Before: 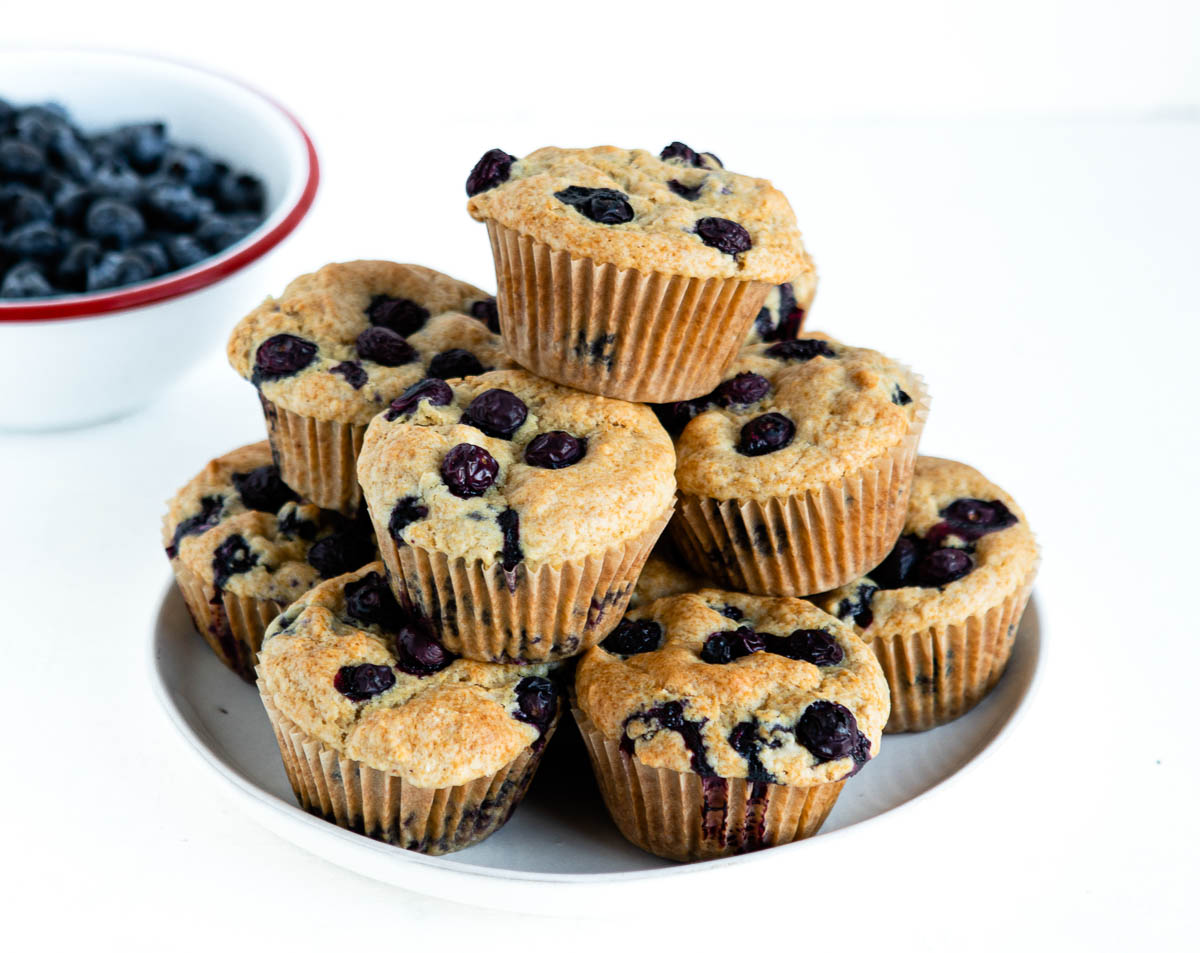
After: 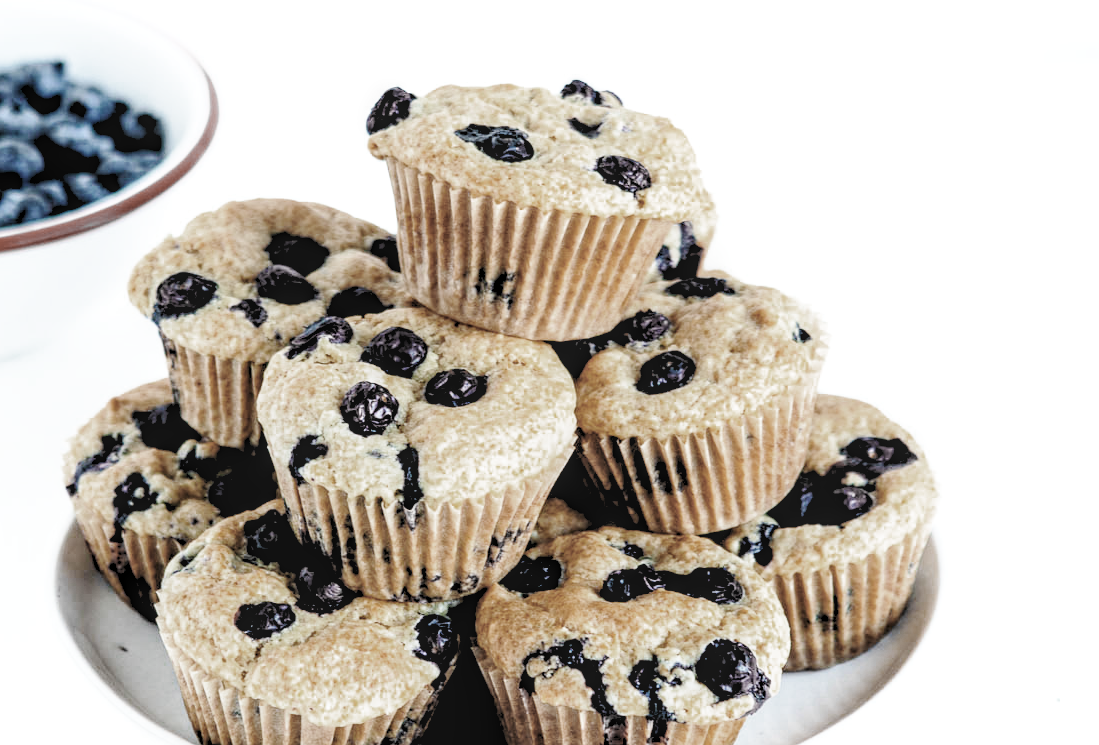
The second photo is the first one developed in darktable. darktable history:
exposure: exposure -0.17 EV, compensate highlight preservation false
levels: levels [0.072, 0.414, 0.976]
base curve: curves: ch0 [(0, 0) (0.028, 0.03) (0.121, 0.232) (0.46, 0.748) (0.859, 0.968) (1, 1)], preserve colors none
local contrast: on, module defaults
crop: left 8.39%, top 6.547%, bottom 15.232%
color zones: curves: ch0 [(0, 0.487) (0.241, 0.395) (0.434, 0.373) (0.658, 0.412) (0.838, 0.487)]; ch1 [(0, 0) (0.053, 0.053) (0.211, 0.202) (0.579, 0.259) (0.781, 0.241)]
contrast brightness saturation: contrast 0.15, brightness 0.043
